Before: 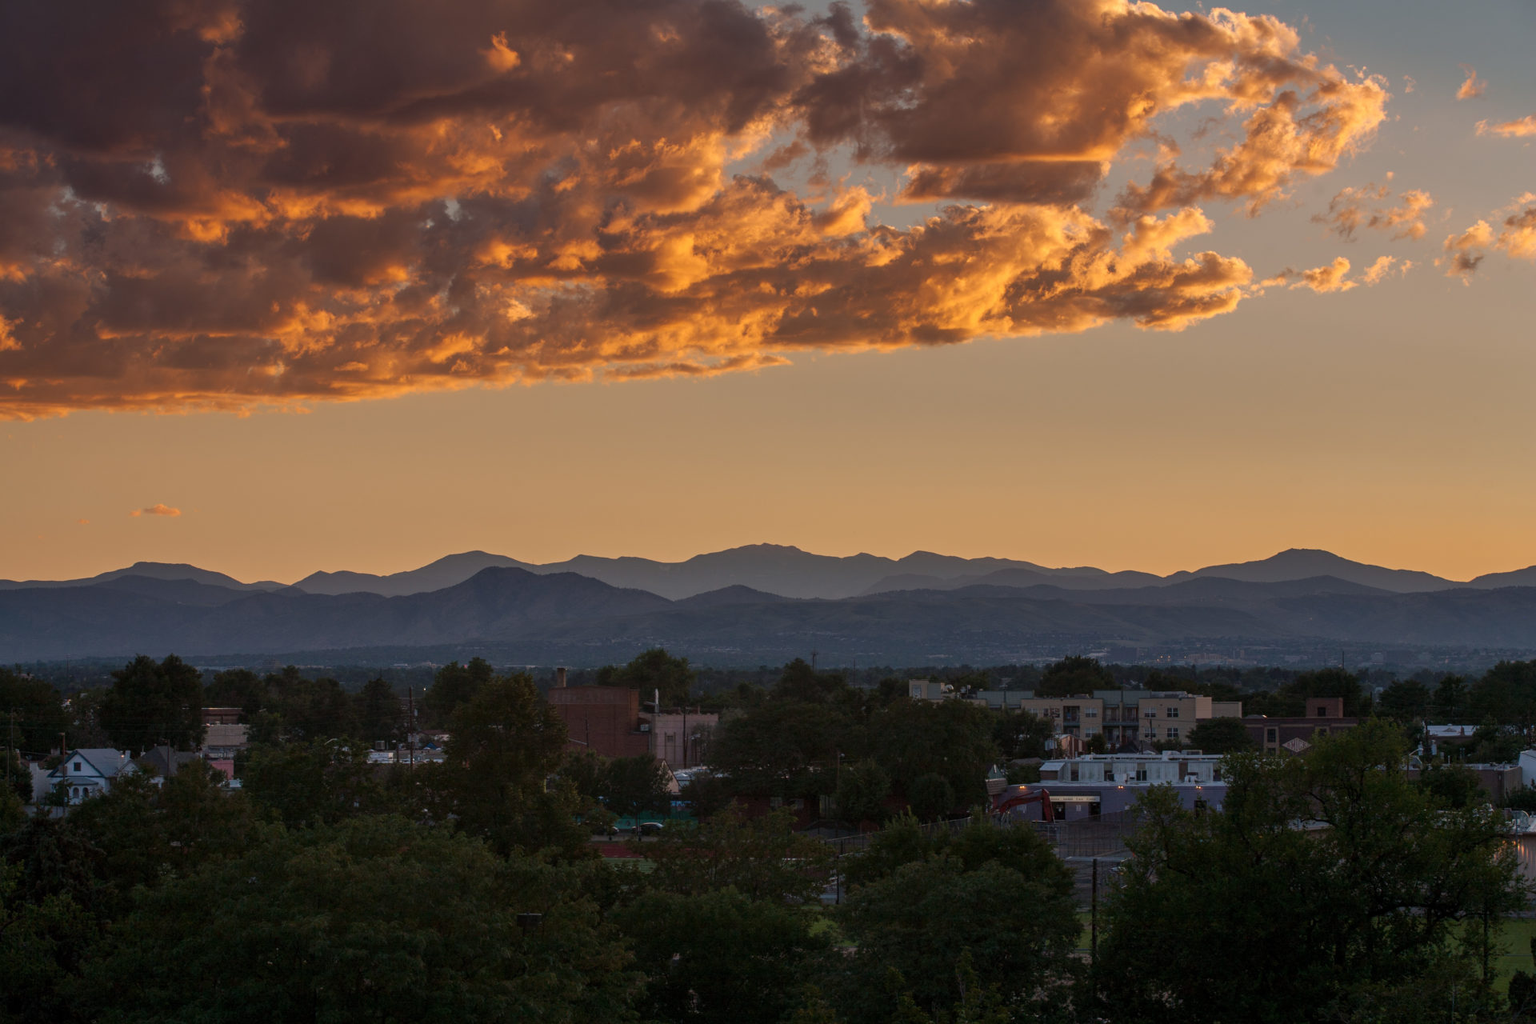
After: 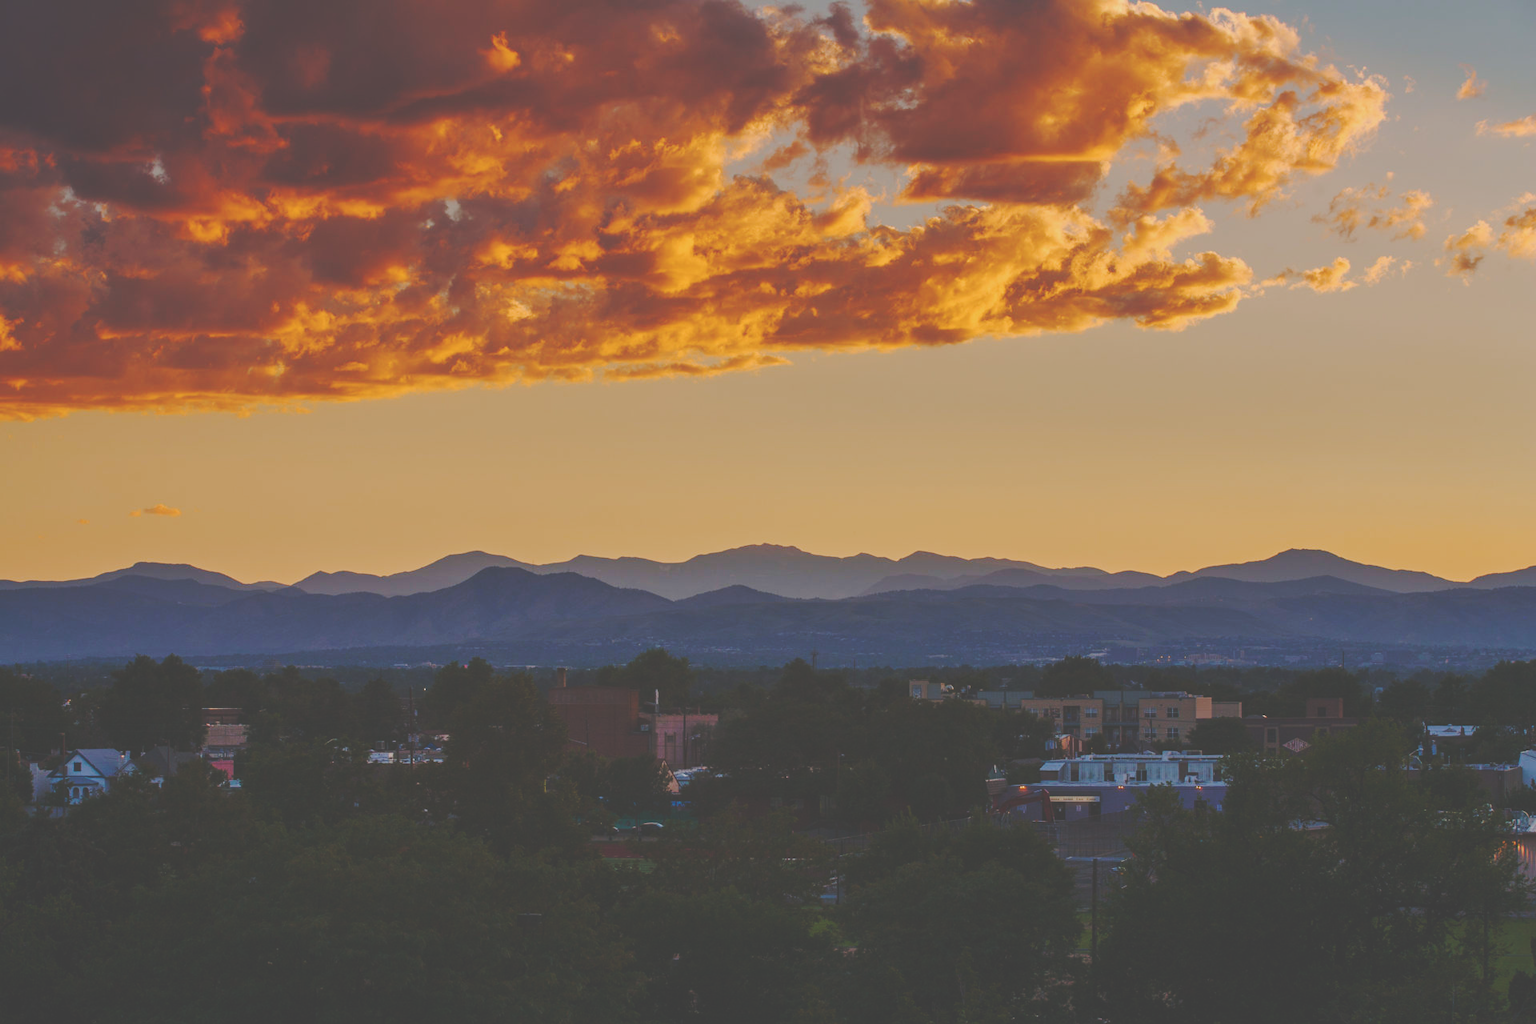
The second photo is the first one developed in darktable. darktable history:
color balance rgb: perceptual saturation grading › global saturation 44.081%, perceptual saturation grading › highlights -50.246%, perceptual saturation grading › shadows 30.034%, global vibrance 20%
base curve: curves: ch0 [(0, 0.024) (0.055, 0.065) (0.121, 0.166) (0.236, 0.319) (0.693, 0.726) (1, 1)], preserve colors none
contrast brightness saturation: contrast -0.151, brightness 0.042, saturation -0.119
